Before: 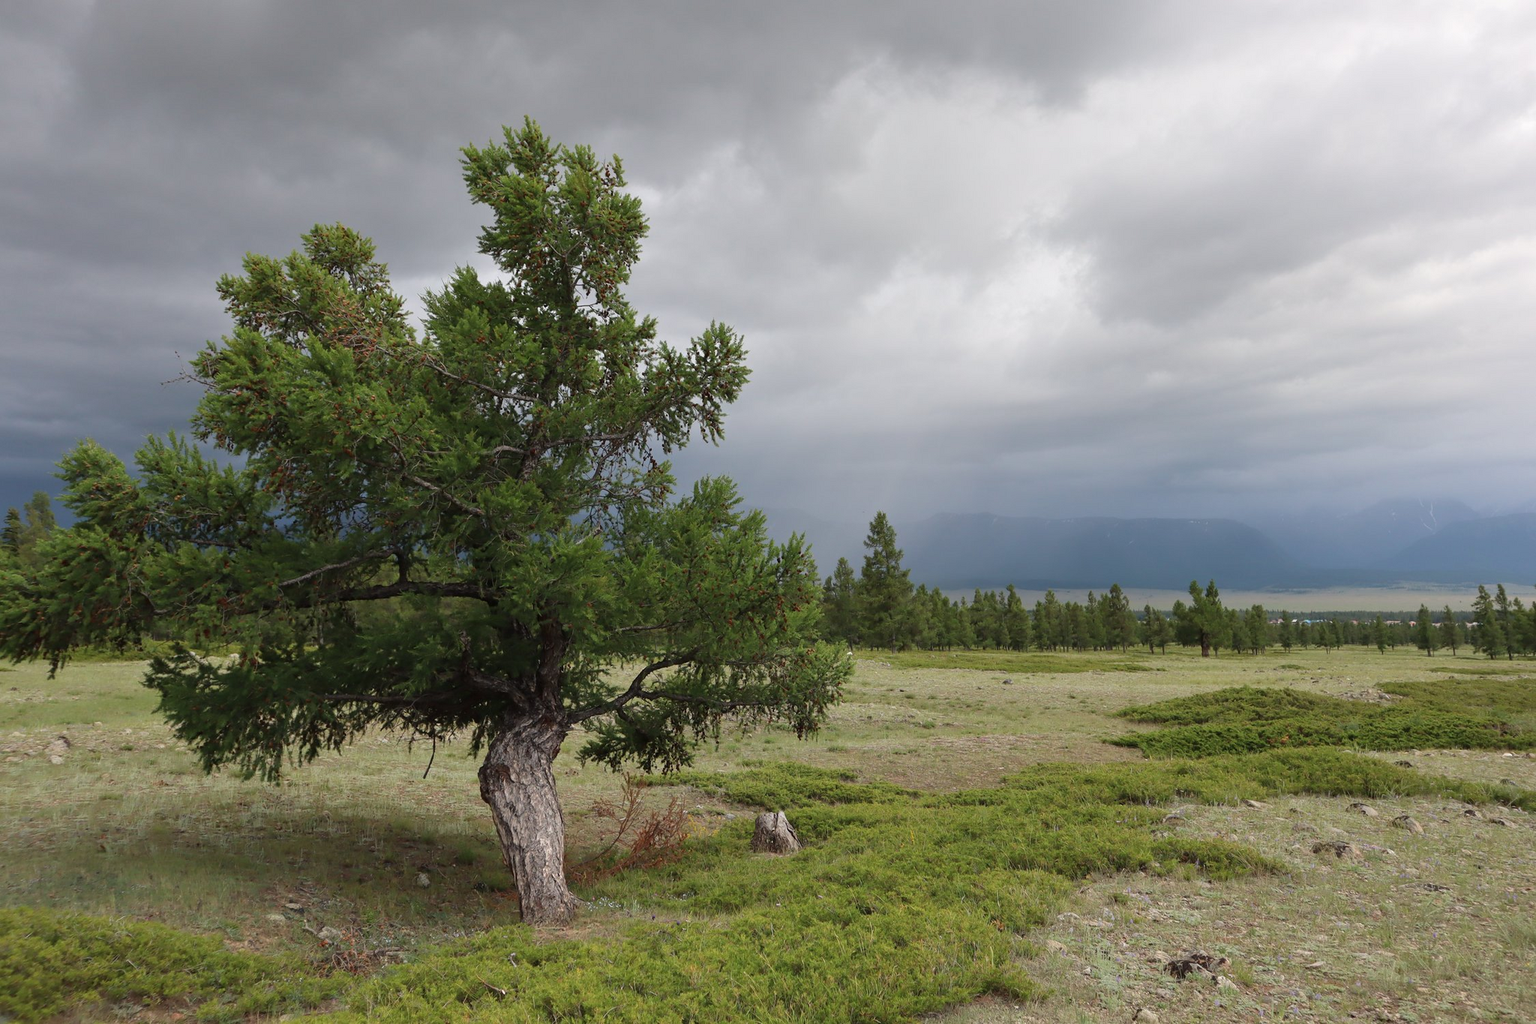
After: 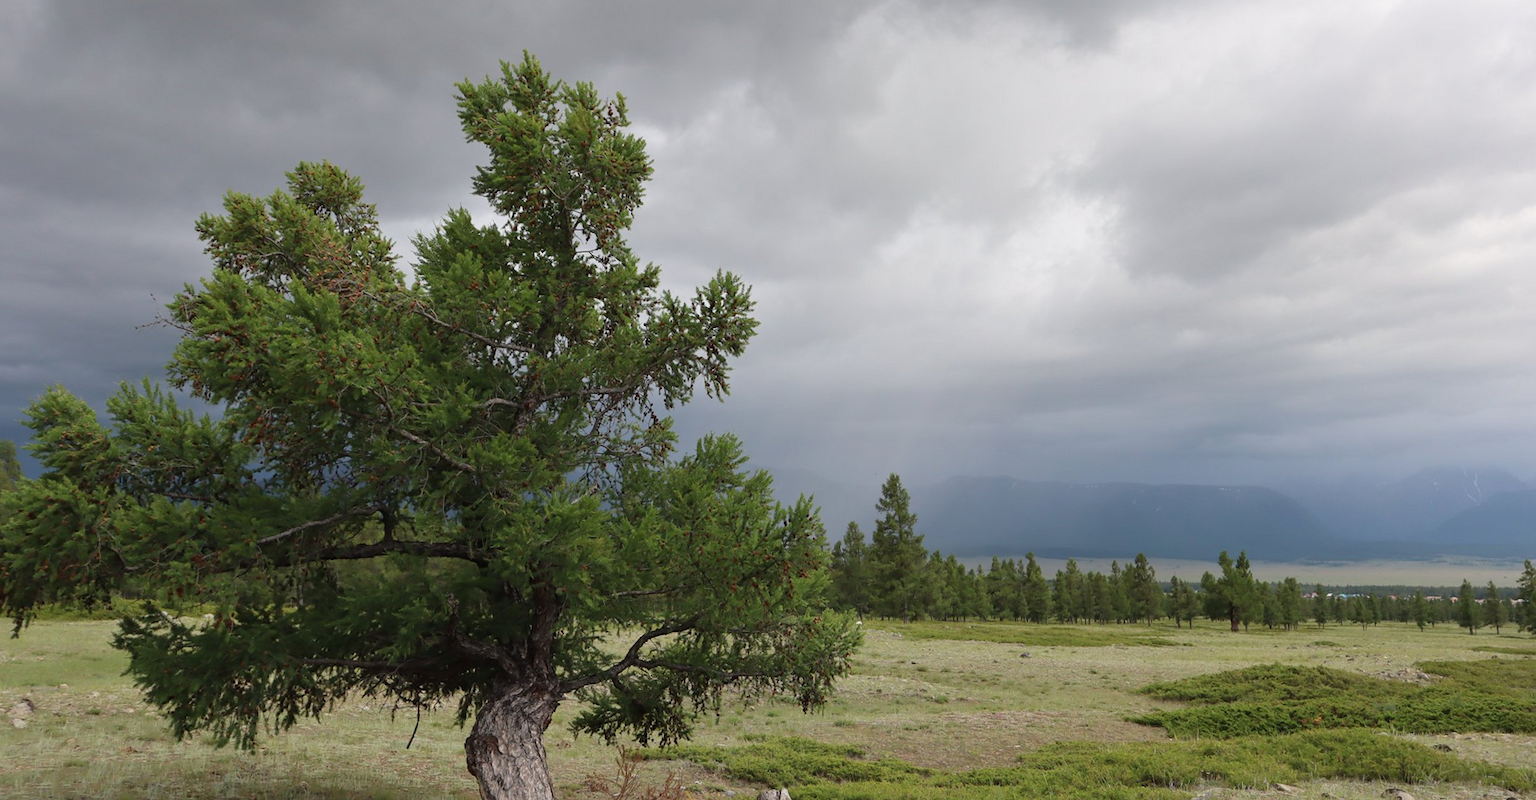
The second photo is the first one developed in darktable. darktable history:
rotate and perspective: rotation 0.8°, automatic cropping off
crop: left 2.737%, top 7.287%, right 3.421%, bottom 20.179%
